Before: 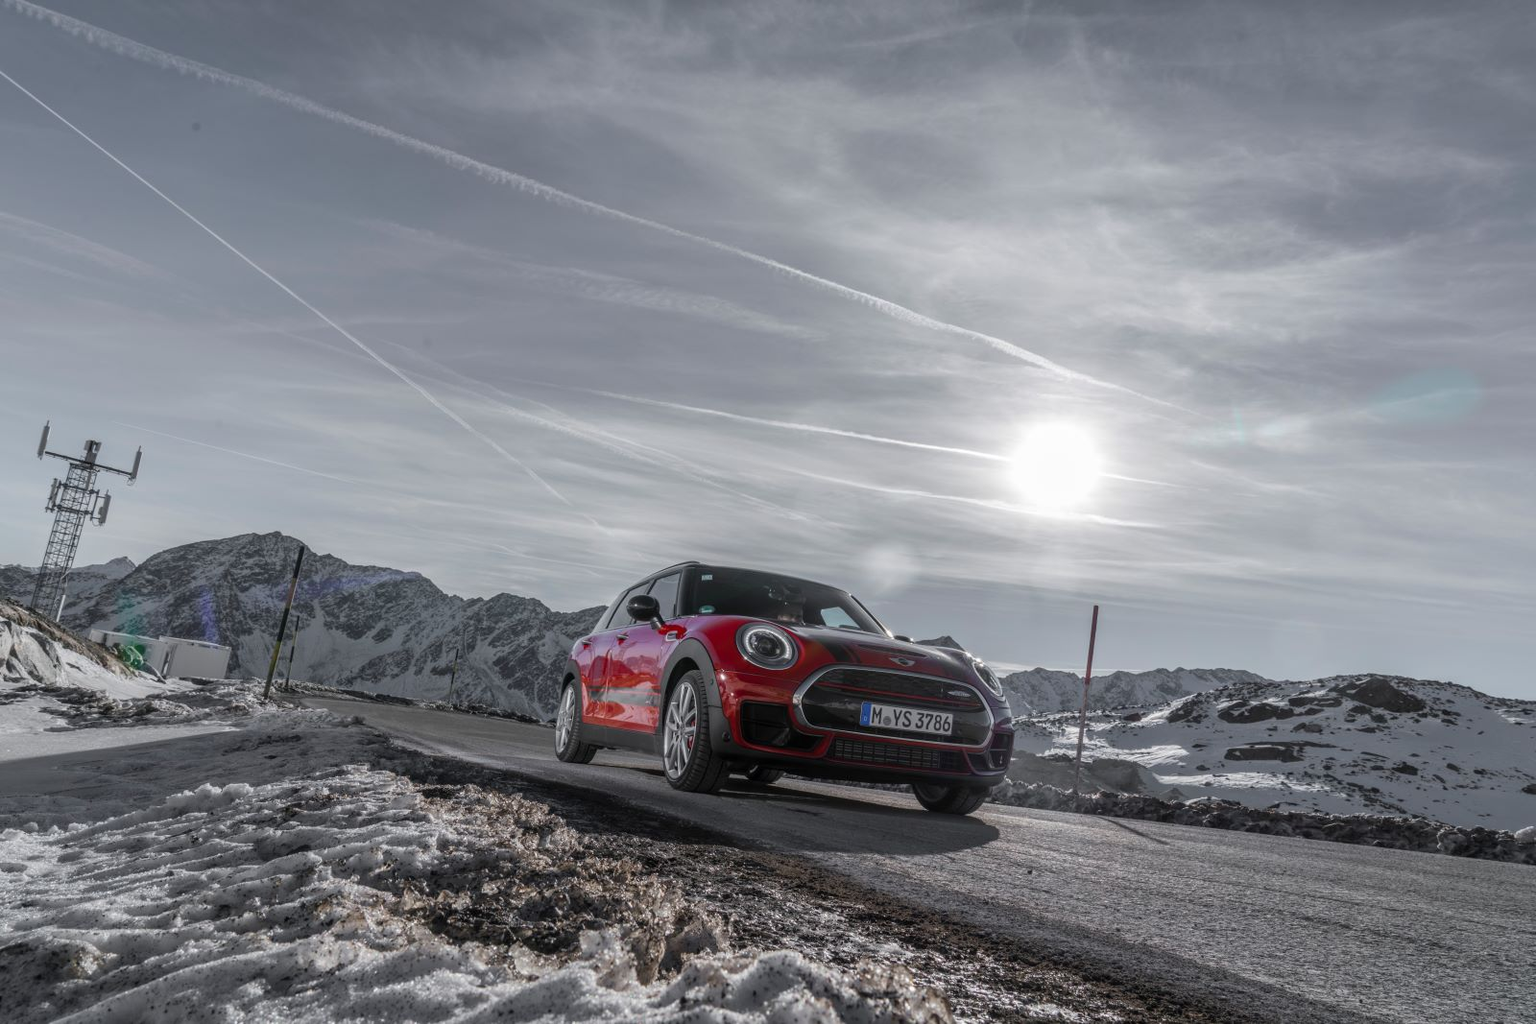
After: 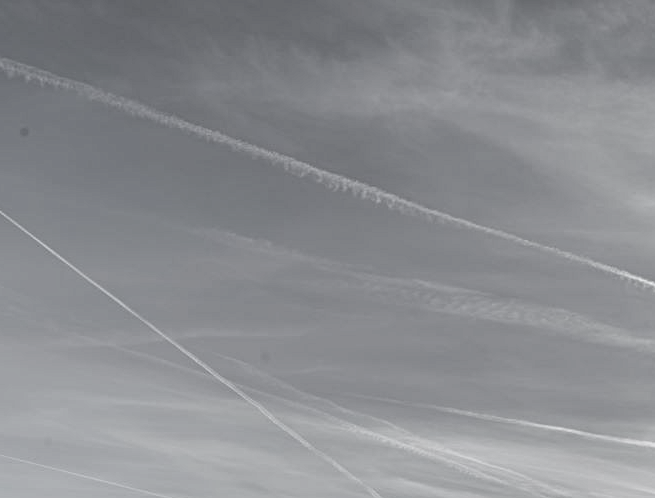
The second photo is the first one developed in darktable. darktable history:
contrast equalizer: y [[0.5, 0.5, 0.5, 0.539, 0.64, 0.611], [0.5 ×6], [0.5 ×6], [0 ×6], [0 ×6]]
color correction: highlights b* 0.028, saturation 0.357
crop and rotate: left 11.31%, top 0.091%, right 47.739%, bottom 53.195%
